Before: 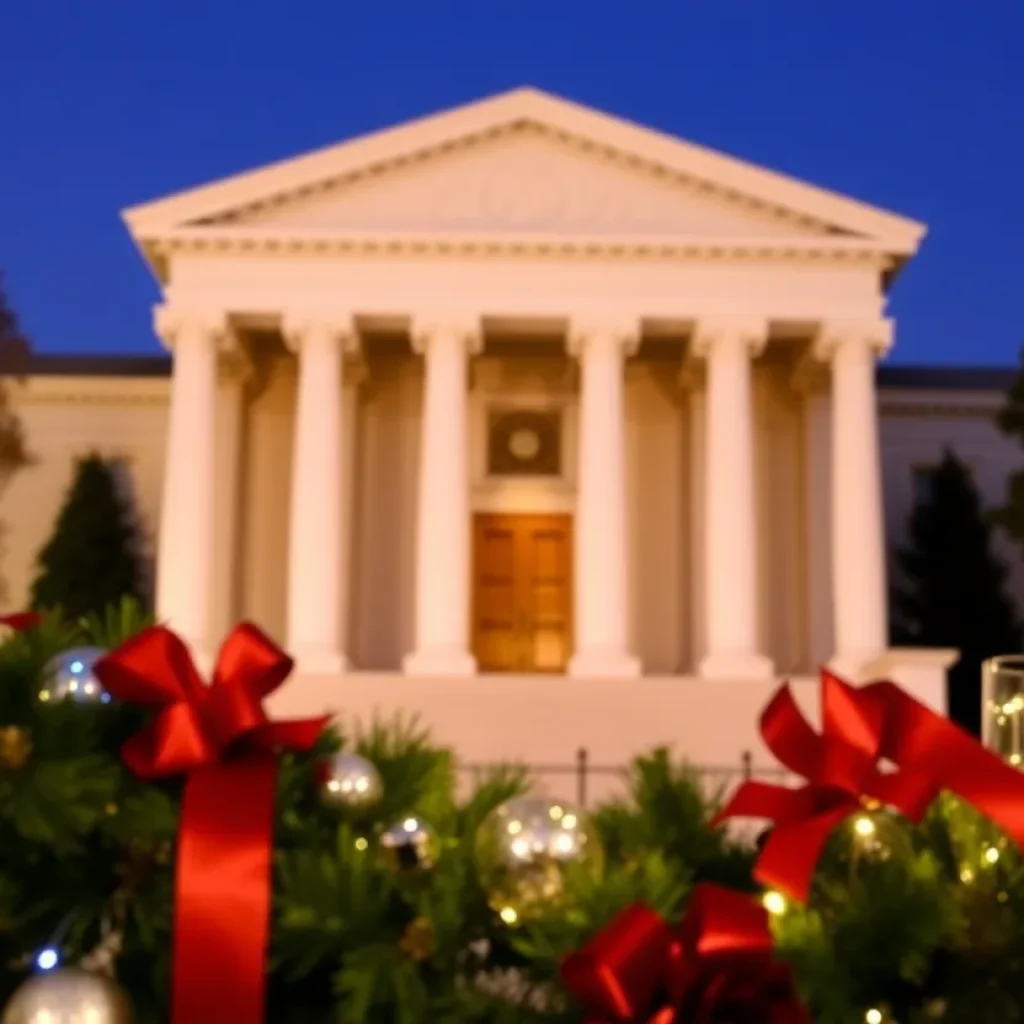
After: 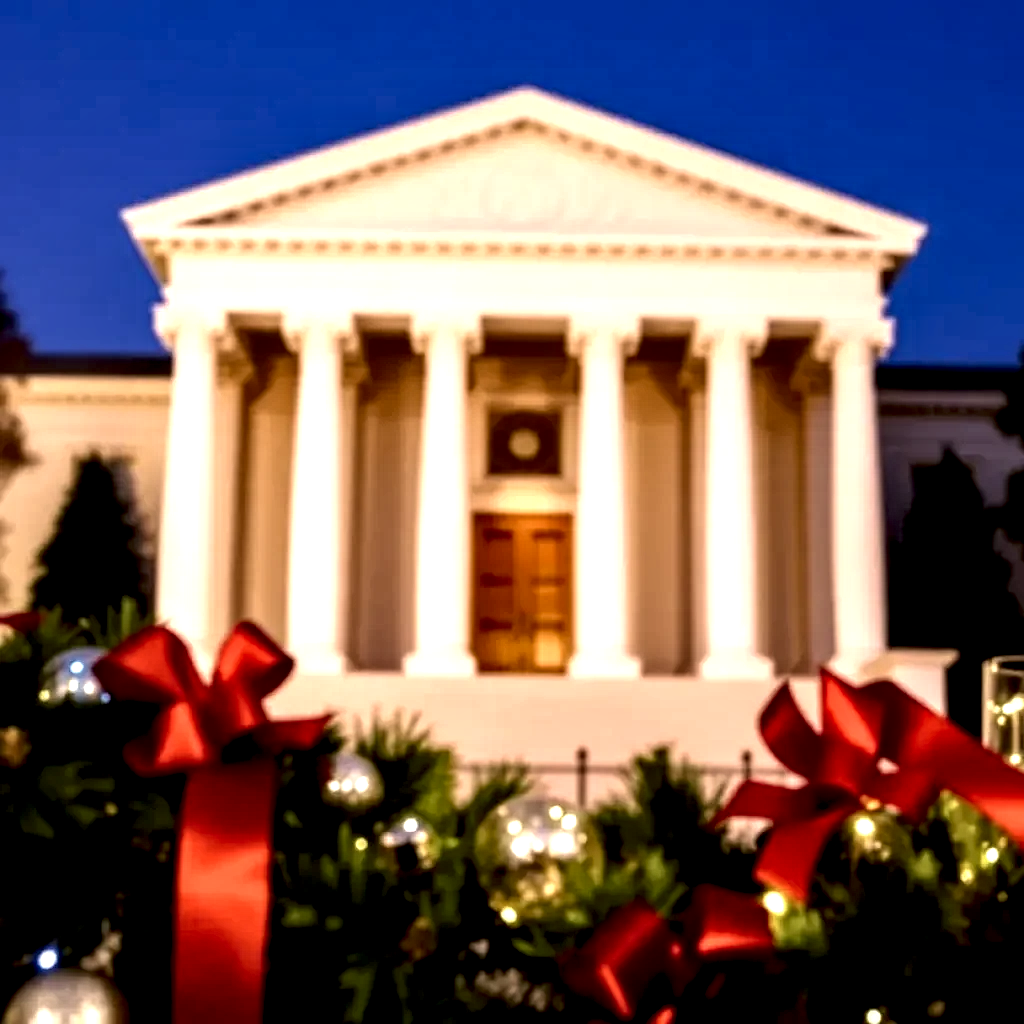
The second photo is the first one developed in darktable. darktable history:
exposure: exposure 0.2 EV, compensate highlight preservation false
local contrast: shadows 185%, detail 225%
